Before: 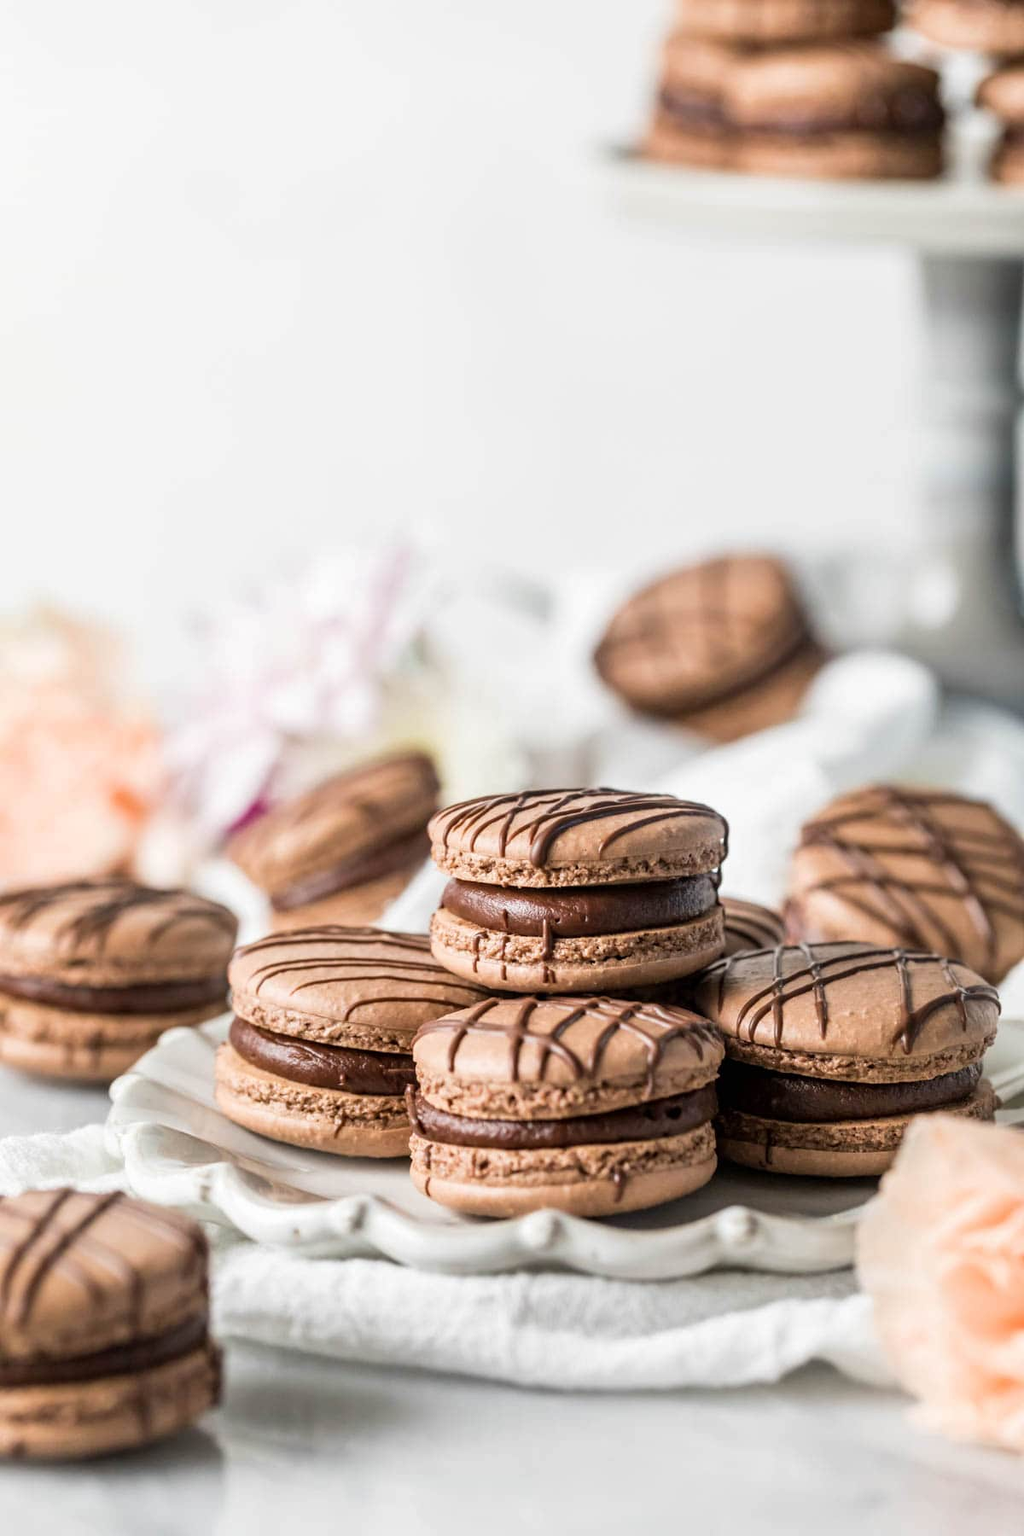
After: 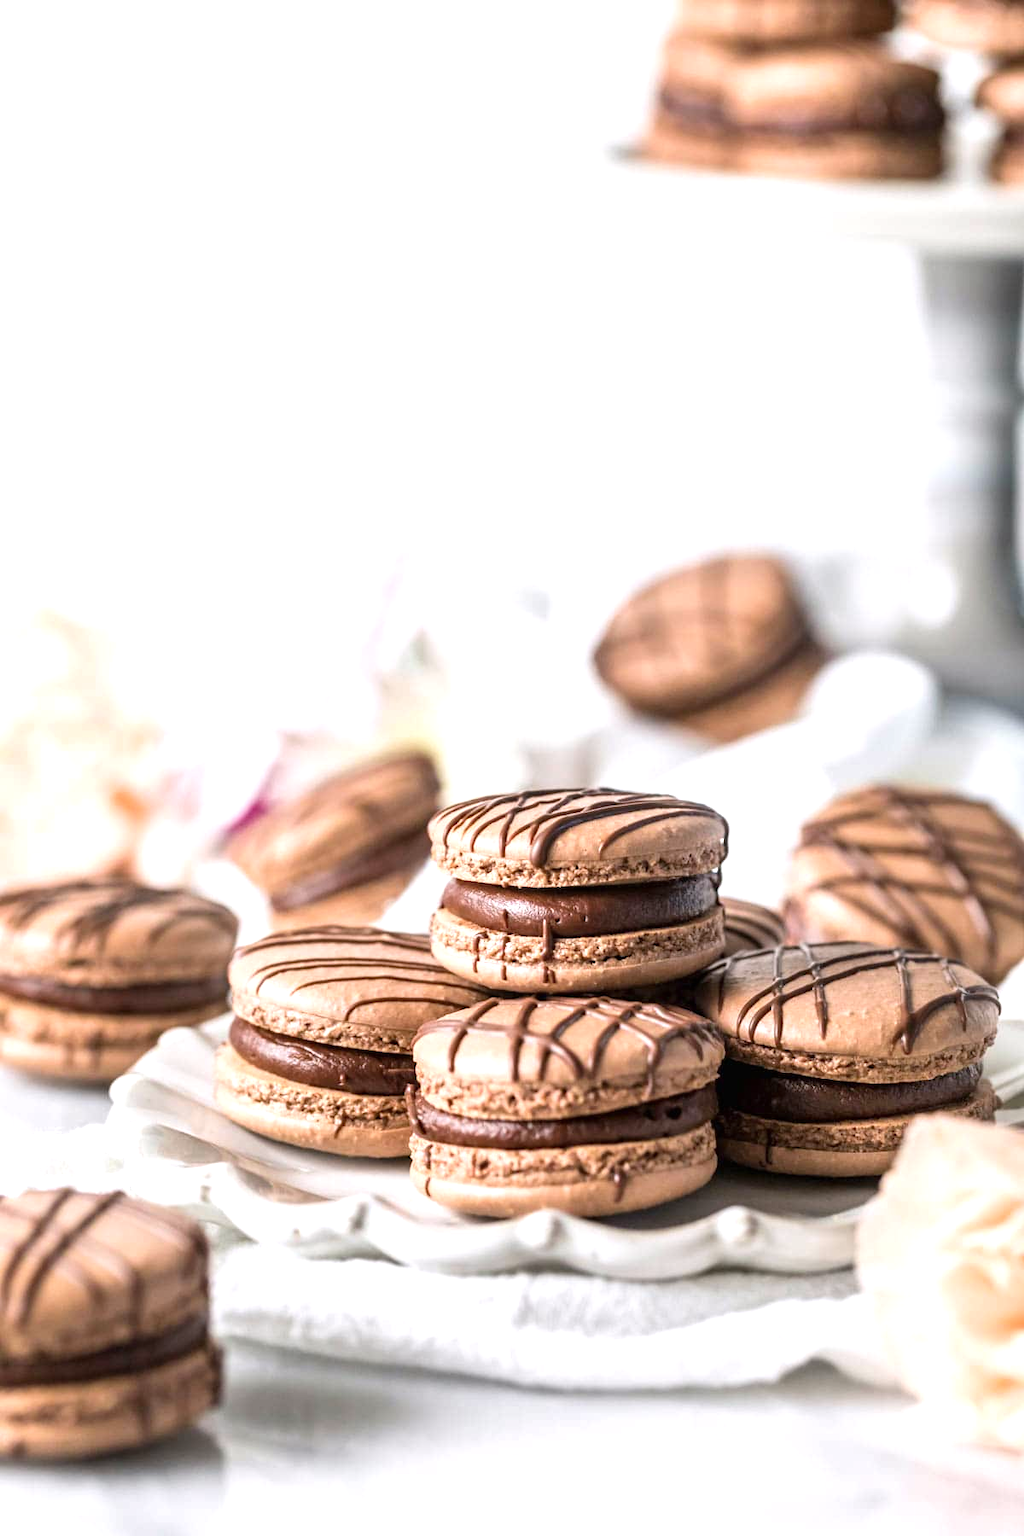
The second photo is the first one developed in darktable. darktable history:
exposure: black level correction 0, exposure 0.5 EV, compensate exposure bias true, compensate highlight preservation false
white balance: red 1.009, blue 1.027
